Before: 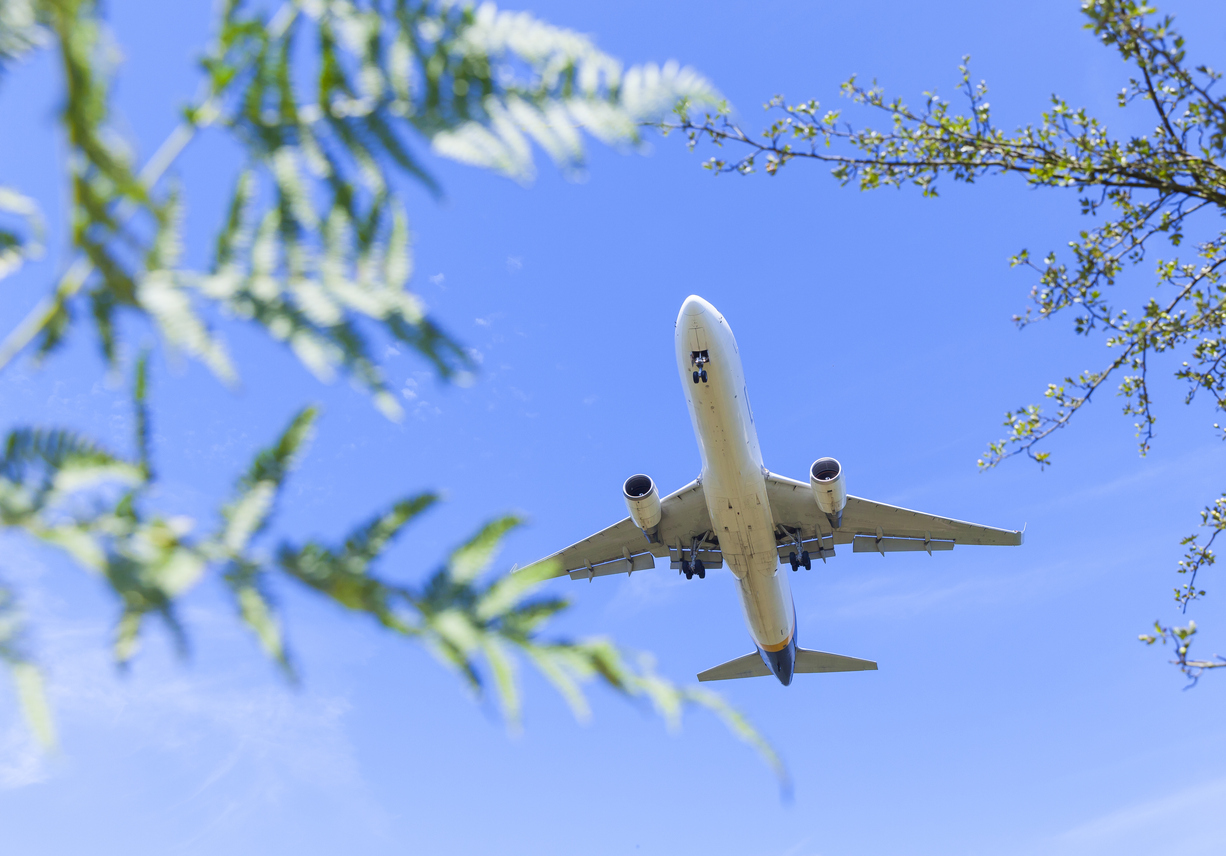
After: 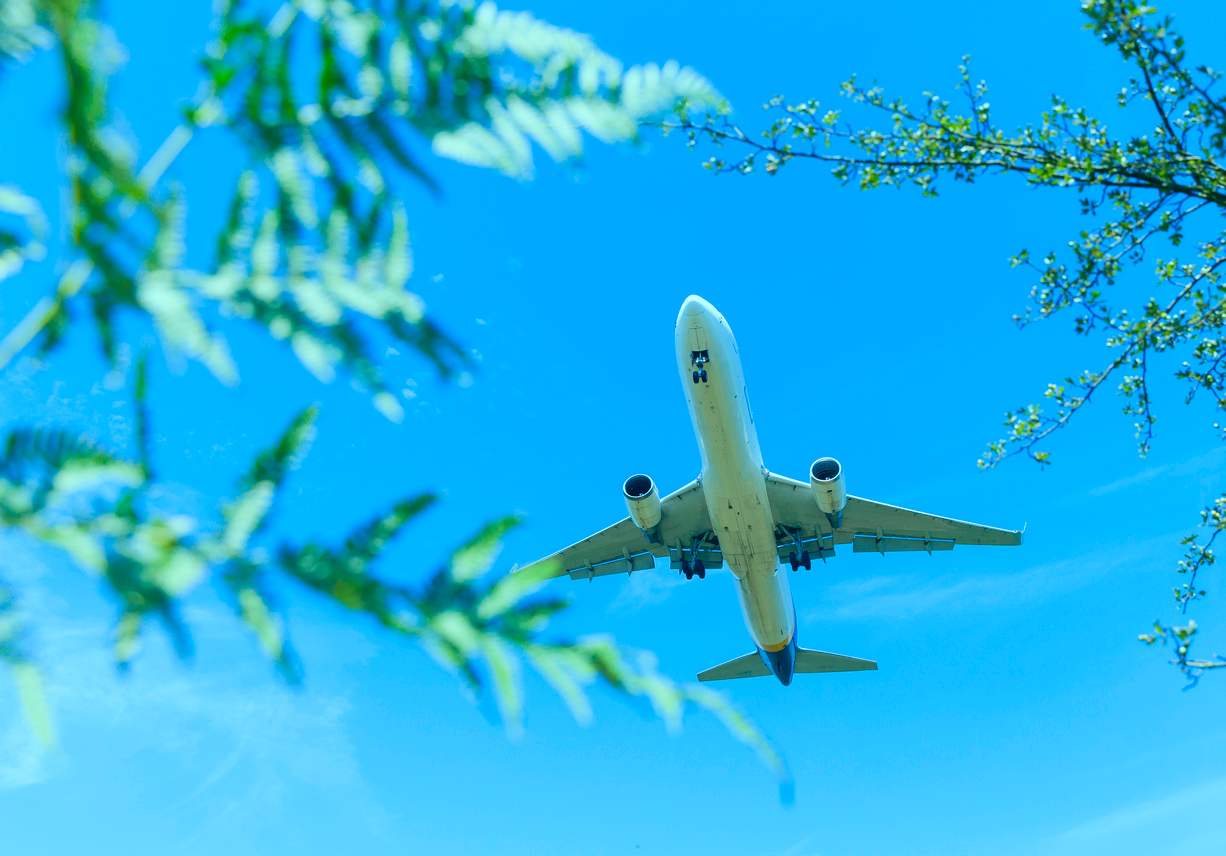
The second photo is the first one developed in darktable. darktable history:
white balance: red 0.954, blue 1.079
color correction: highlights a* -20.08, highlights b* 9.8, shadows a* -20.4, shadows b* -10.76
